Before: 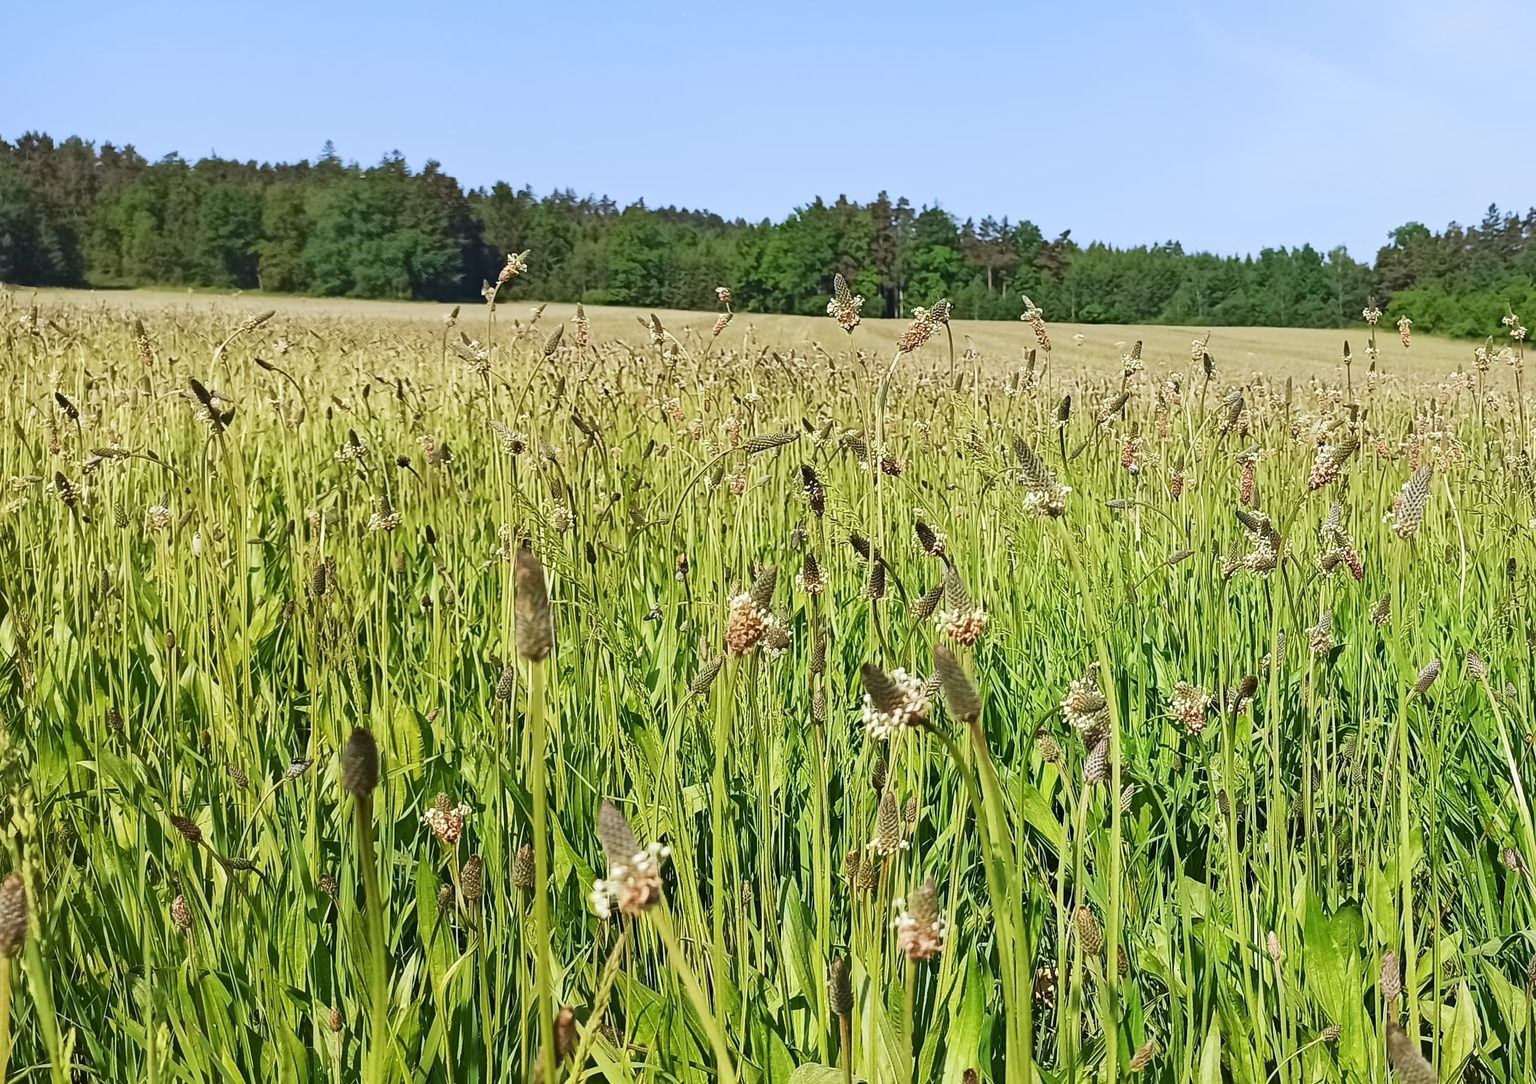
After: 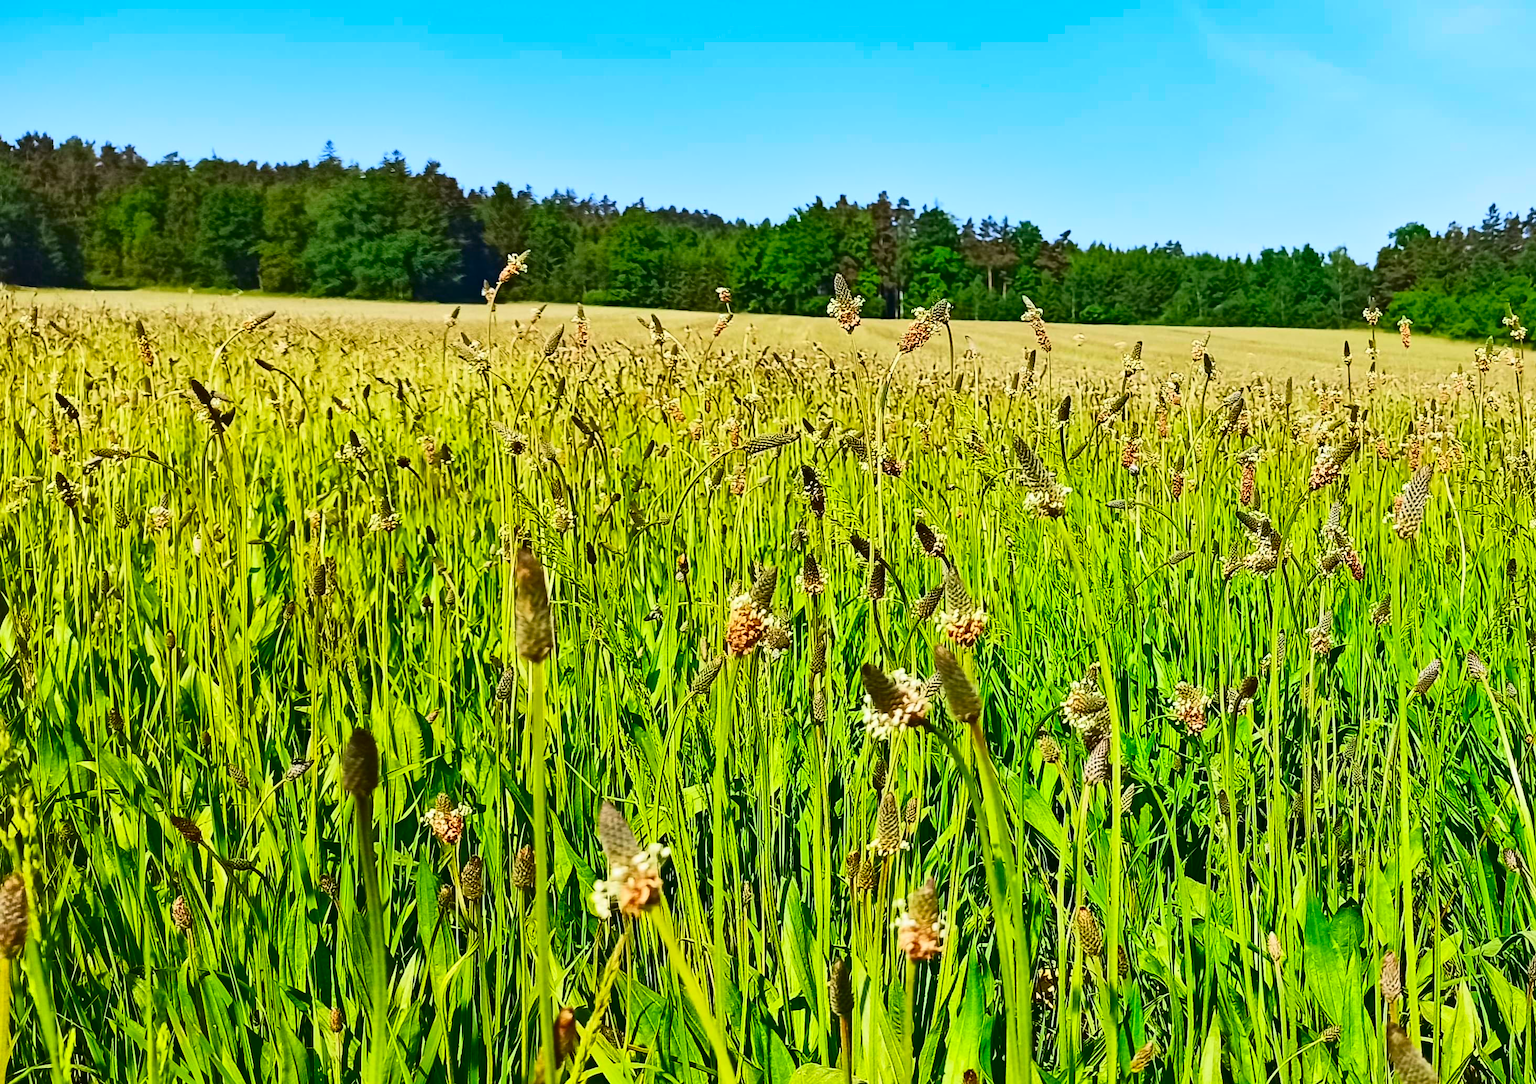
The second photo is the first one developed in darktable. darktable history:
exposure: exposure -0.056 EV, compensate highlight preservation false
contrast brightness saturation: contrast 0.264, brightness 0.019, saturation 0.883
shadows and highlights: highlights color adjustment 89.43%, low approximation 0.01, soften with gaussian
